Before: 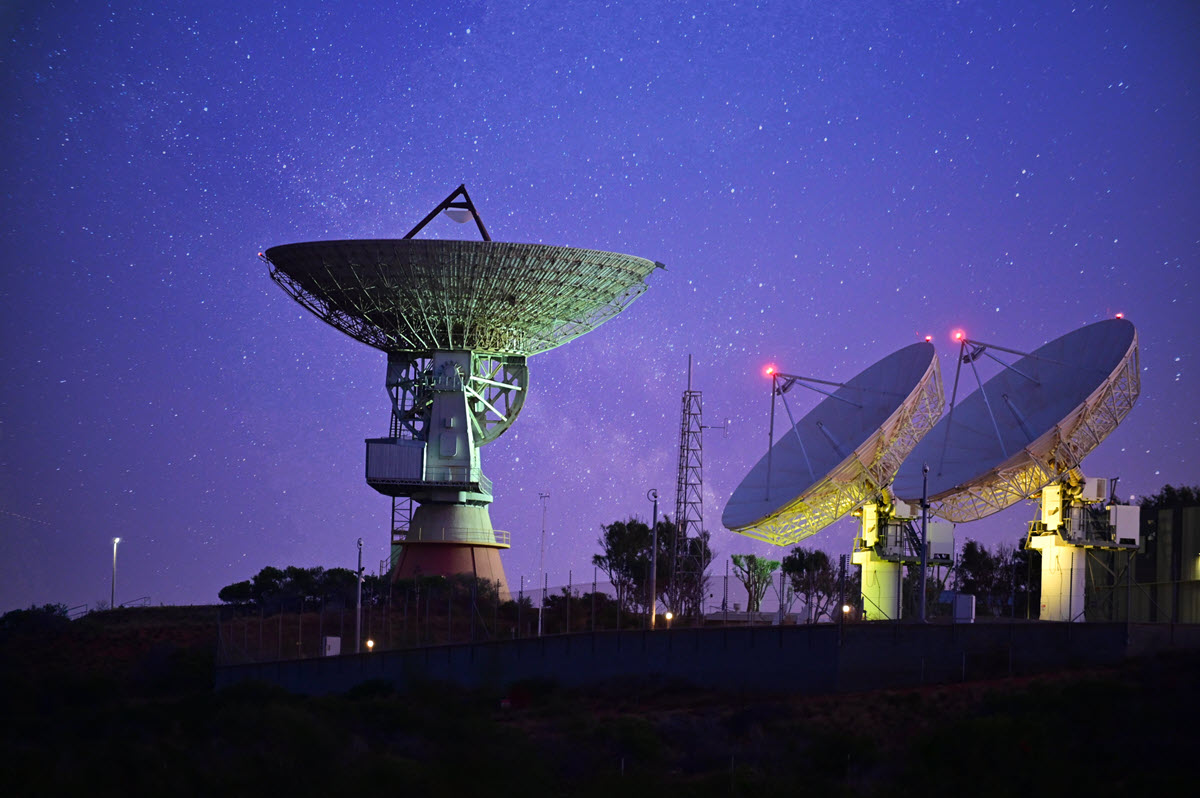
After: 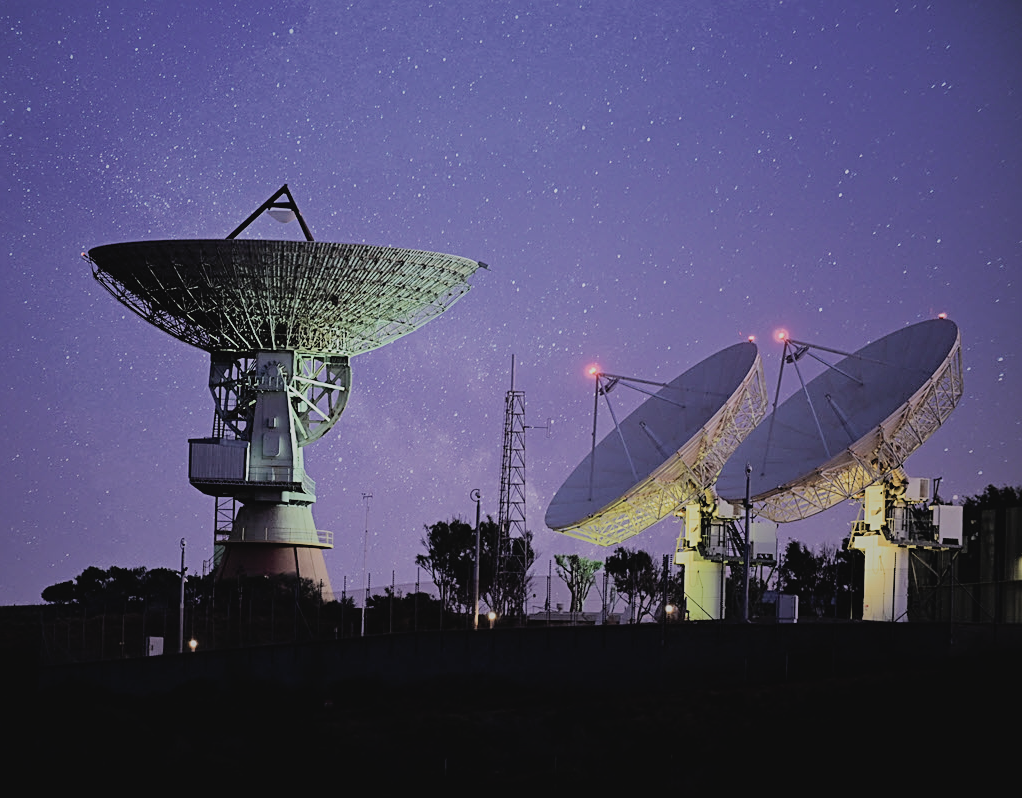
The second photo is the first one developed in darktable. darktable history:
filmic rgb: black relative exposure -7.65 EV, white relative exposure 4.56 EV, hardness 3.61
crop and rotate: left 14.769%
sharpen: on, module defaults
shadows and highlights: shadows 25.45, highlights -70.29
contrast brightness saturation: contrast -0.056, saturation -0.398
tone equalizer: -8 EV -0.439 EV, -7 EV -0.4 EV, -6 EV -0.366 EV, -5 EV -0.225 EV, -3 EV 0.211 EV, -2 EV 0.304 EV, -1 EV 0.363 EV, +0 EV 0.435 EV
